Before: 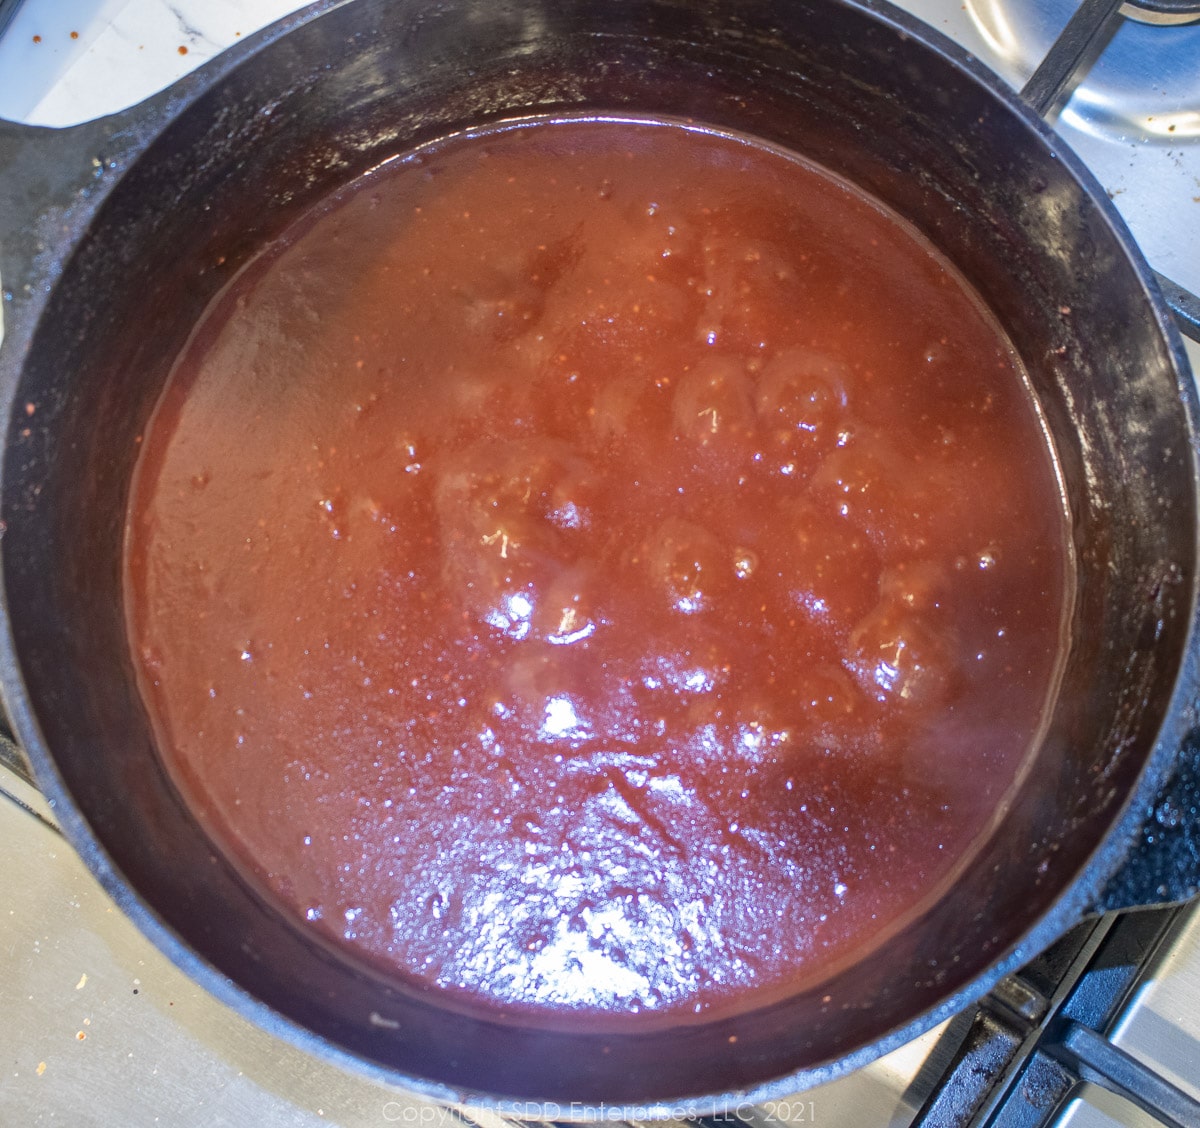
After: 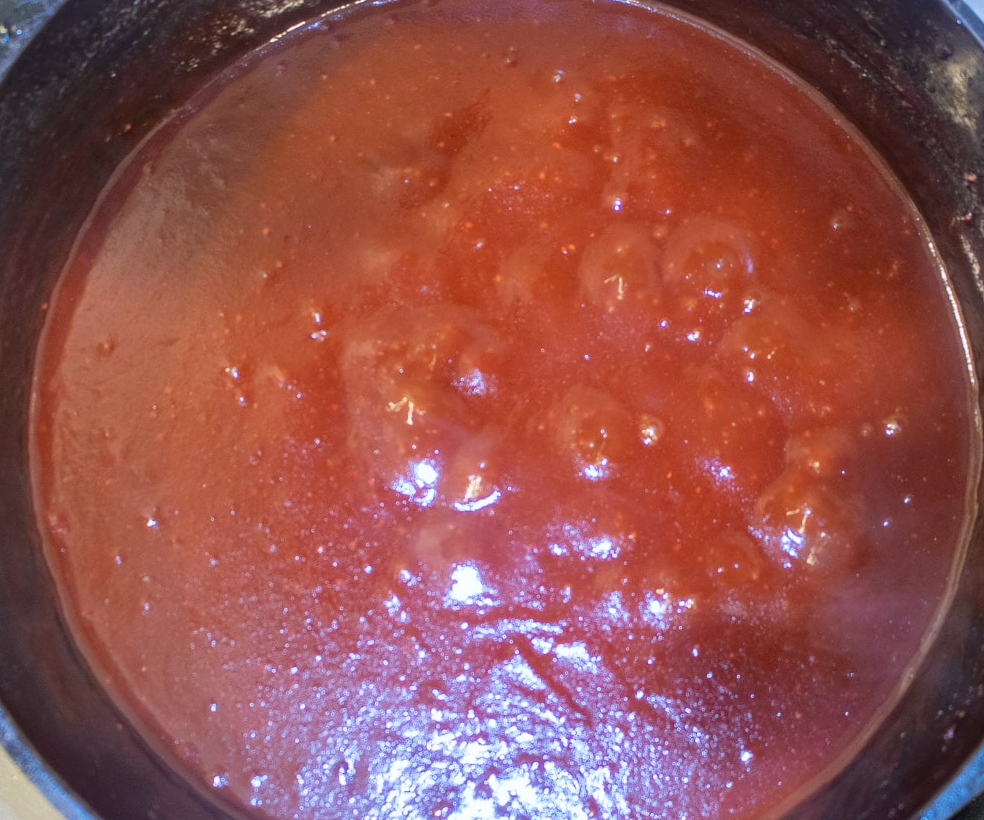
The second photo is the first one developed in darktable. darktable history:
crop: left 7.856%, top 11.836%, right 10.12%, bottom 15.387%
white balance: red 0.98, blue 1.034
